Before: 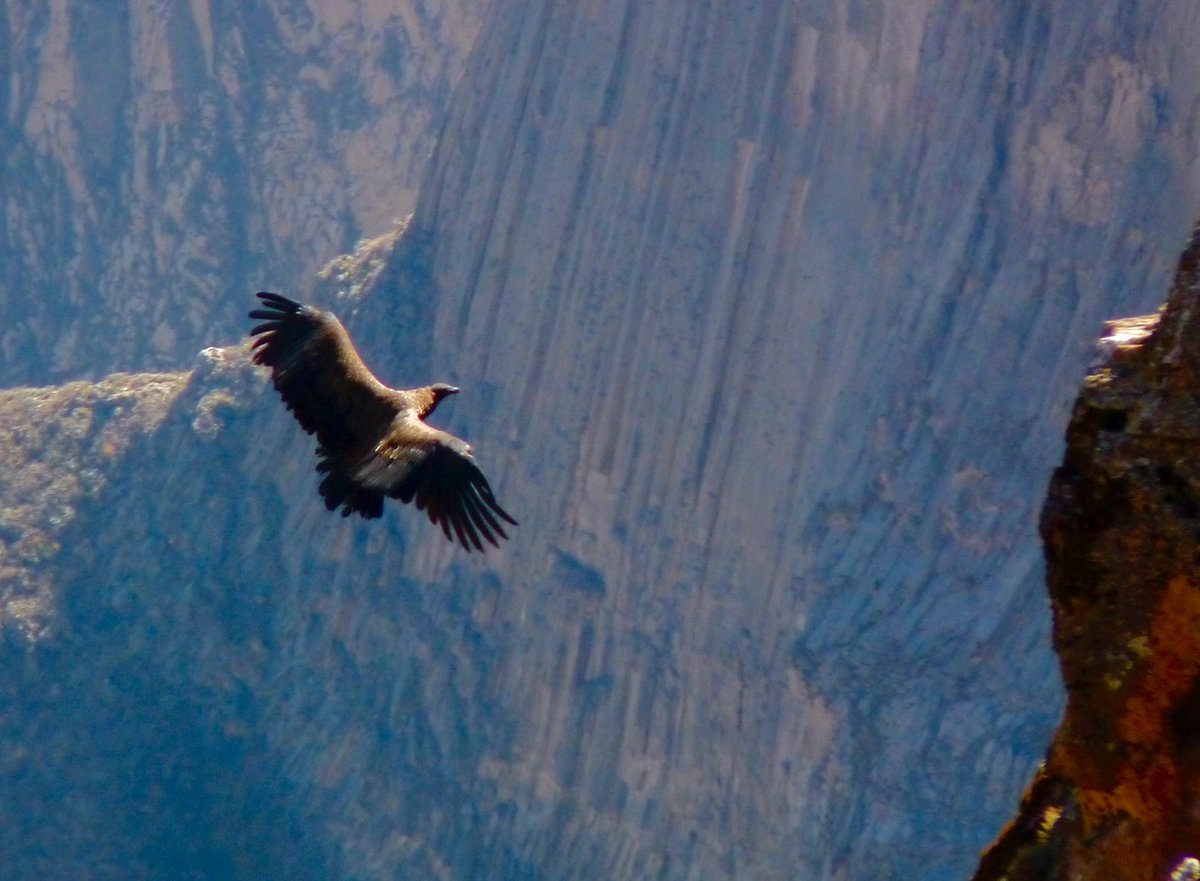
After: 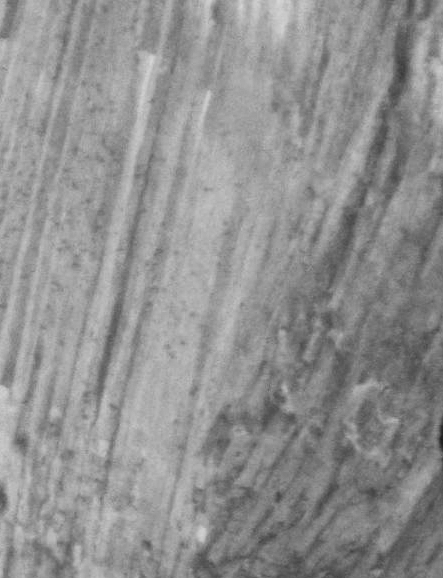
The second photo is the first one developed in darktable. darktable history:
crop and rotate: left 49.936%, top 10.094%, right 13.136%, bottom 24.256%
color balance rgb: linear chroma grading › shadows 10%, linear chroma grading › highlights 10%, linear chroma grading › global chroma 15%, linear chroma grading › mid-tones 15%, perceptual saturation grading › global saturation 40%, perceptual saturation grading › highlights -25%, perceptual saturation grading › mid-tones 35%, perceptual saturation grading › shadows 35%, perceptual brilliance grading › global brilliance 11.29%, global vibrance 11.29%
contrast brightness saturation: contrast 0.53, brightness 0.47, saturation -1
